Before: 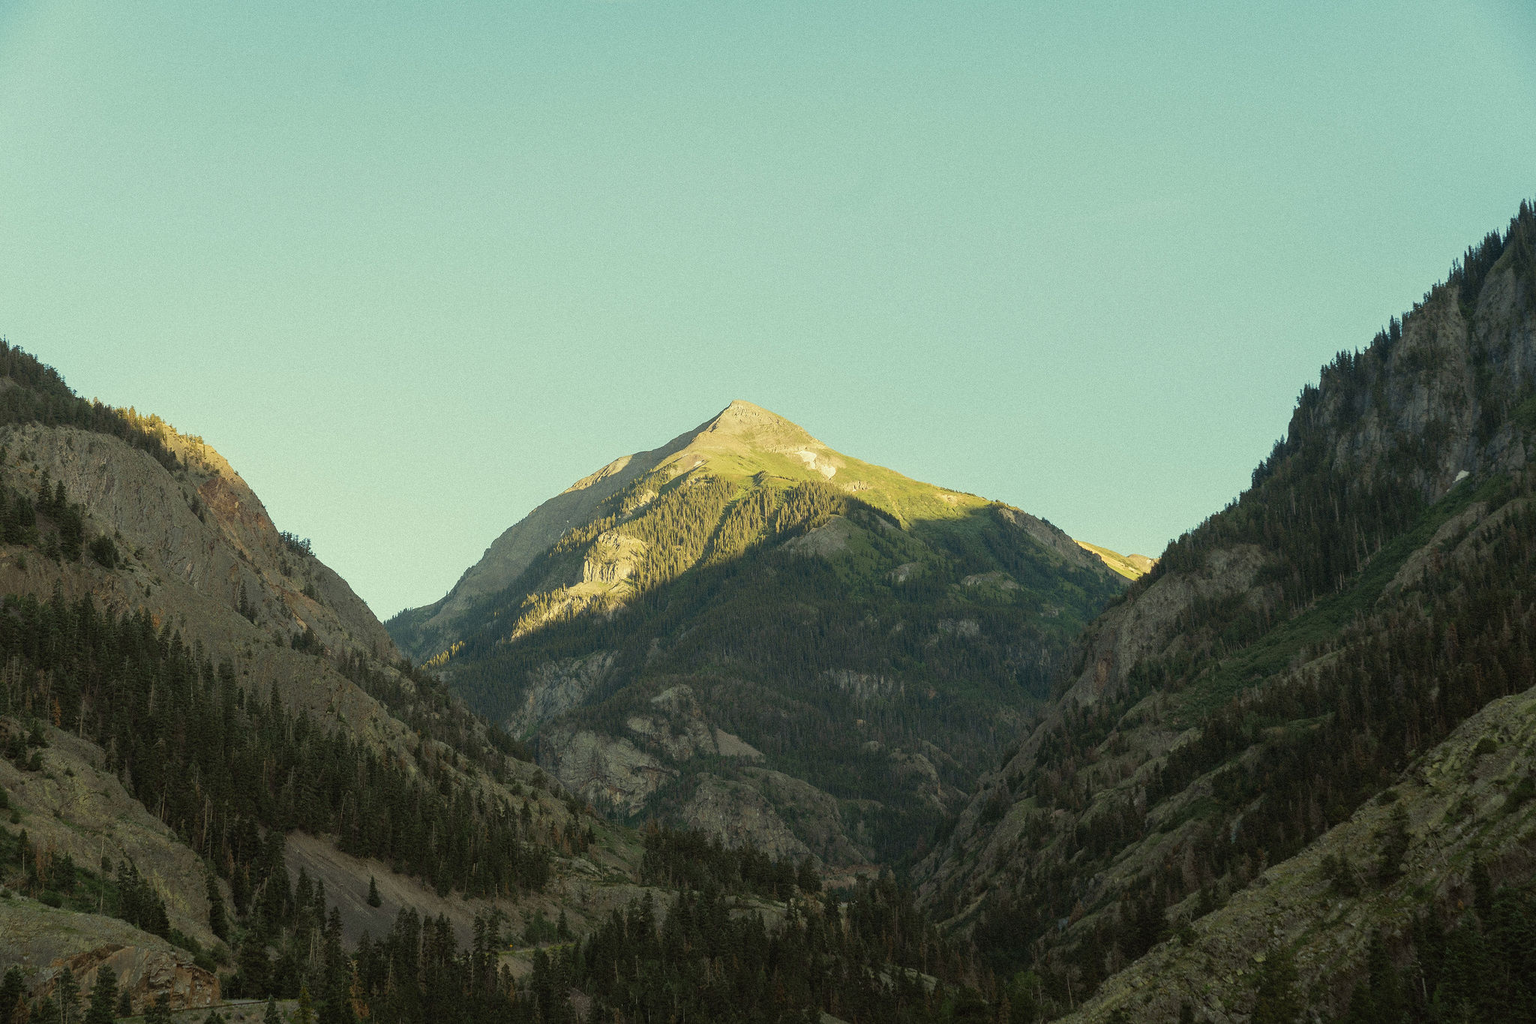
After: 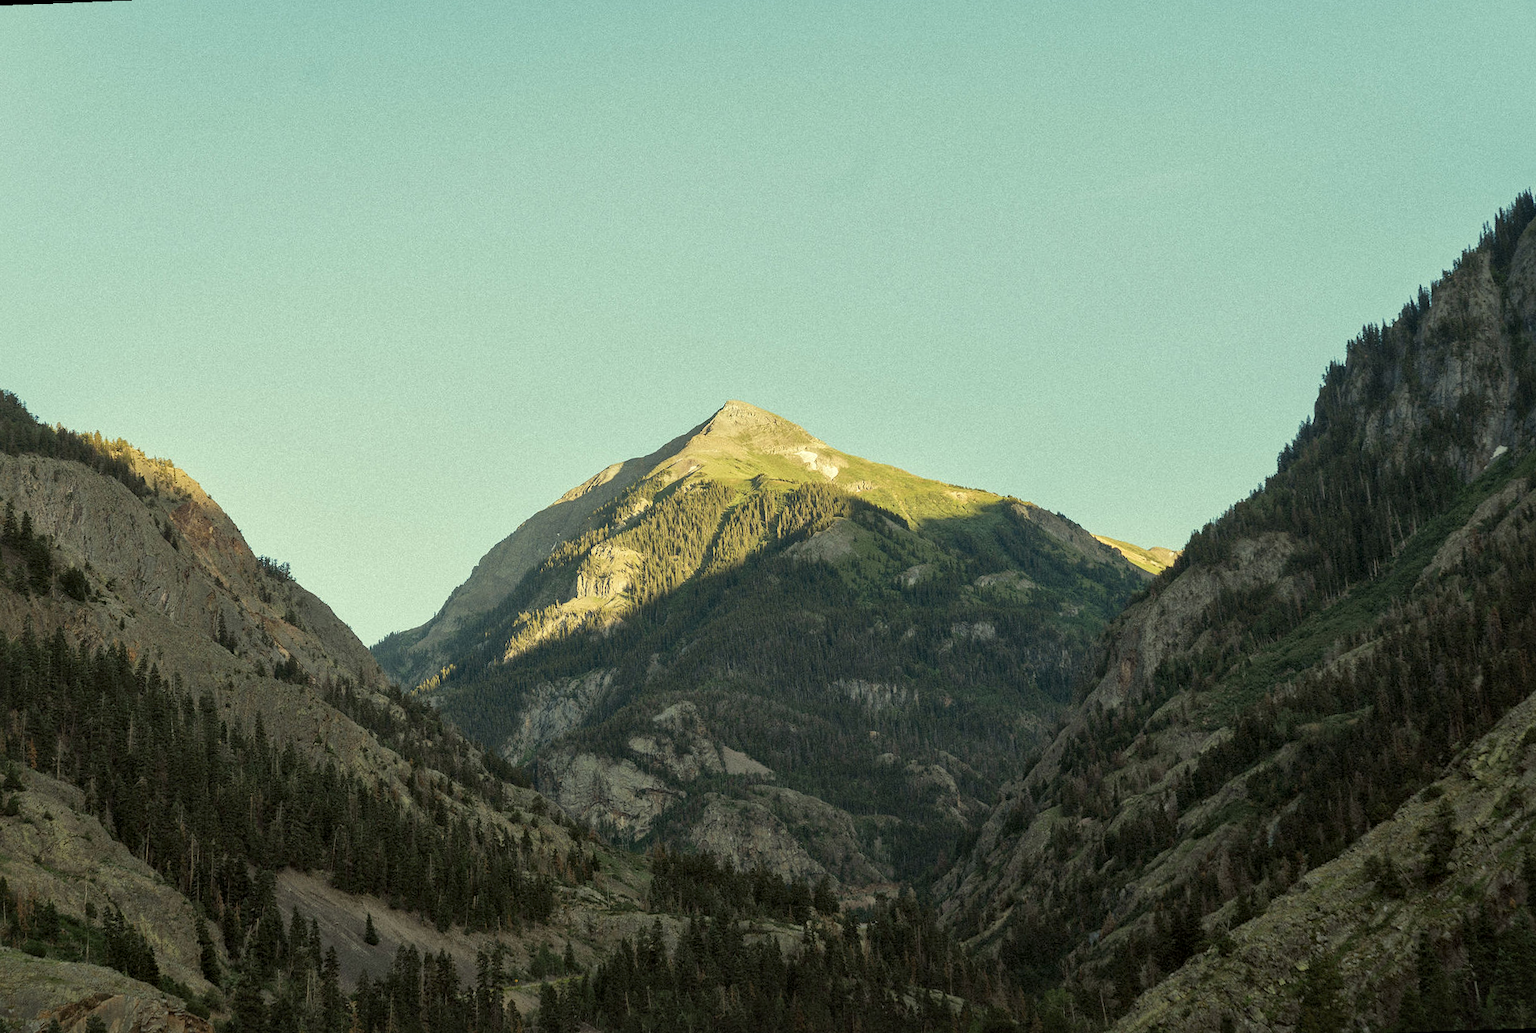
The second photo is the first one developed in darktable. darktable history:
rotate and perspective: rotation -2.12°, lens shift (vertical) 0.009, lens shift (horizontal) -0.008, automatic cropping original format, crop left 0.036, crop right 0.964, crop top 0.05, crop bottom 0.959
local contrast: mode bilateral grid, contrast 20, coarseness 50, detail 144%, midtone range 0.2
